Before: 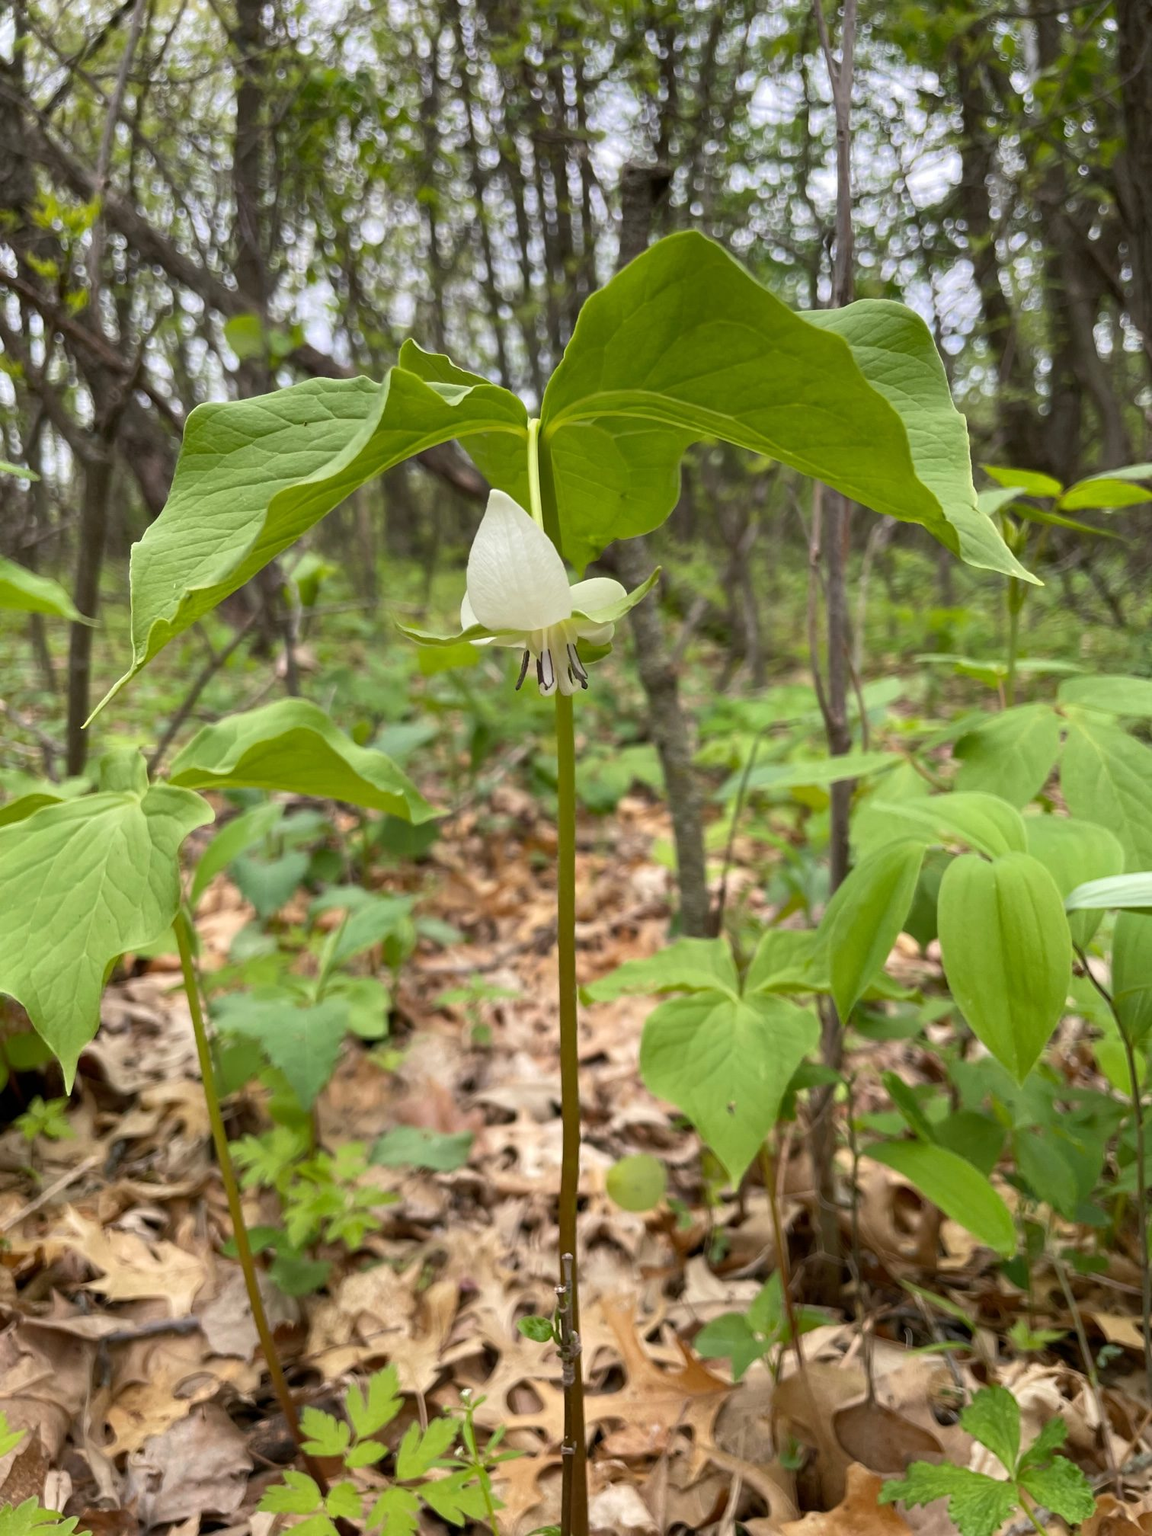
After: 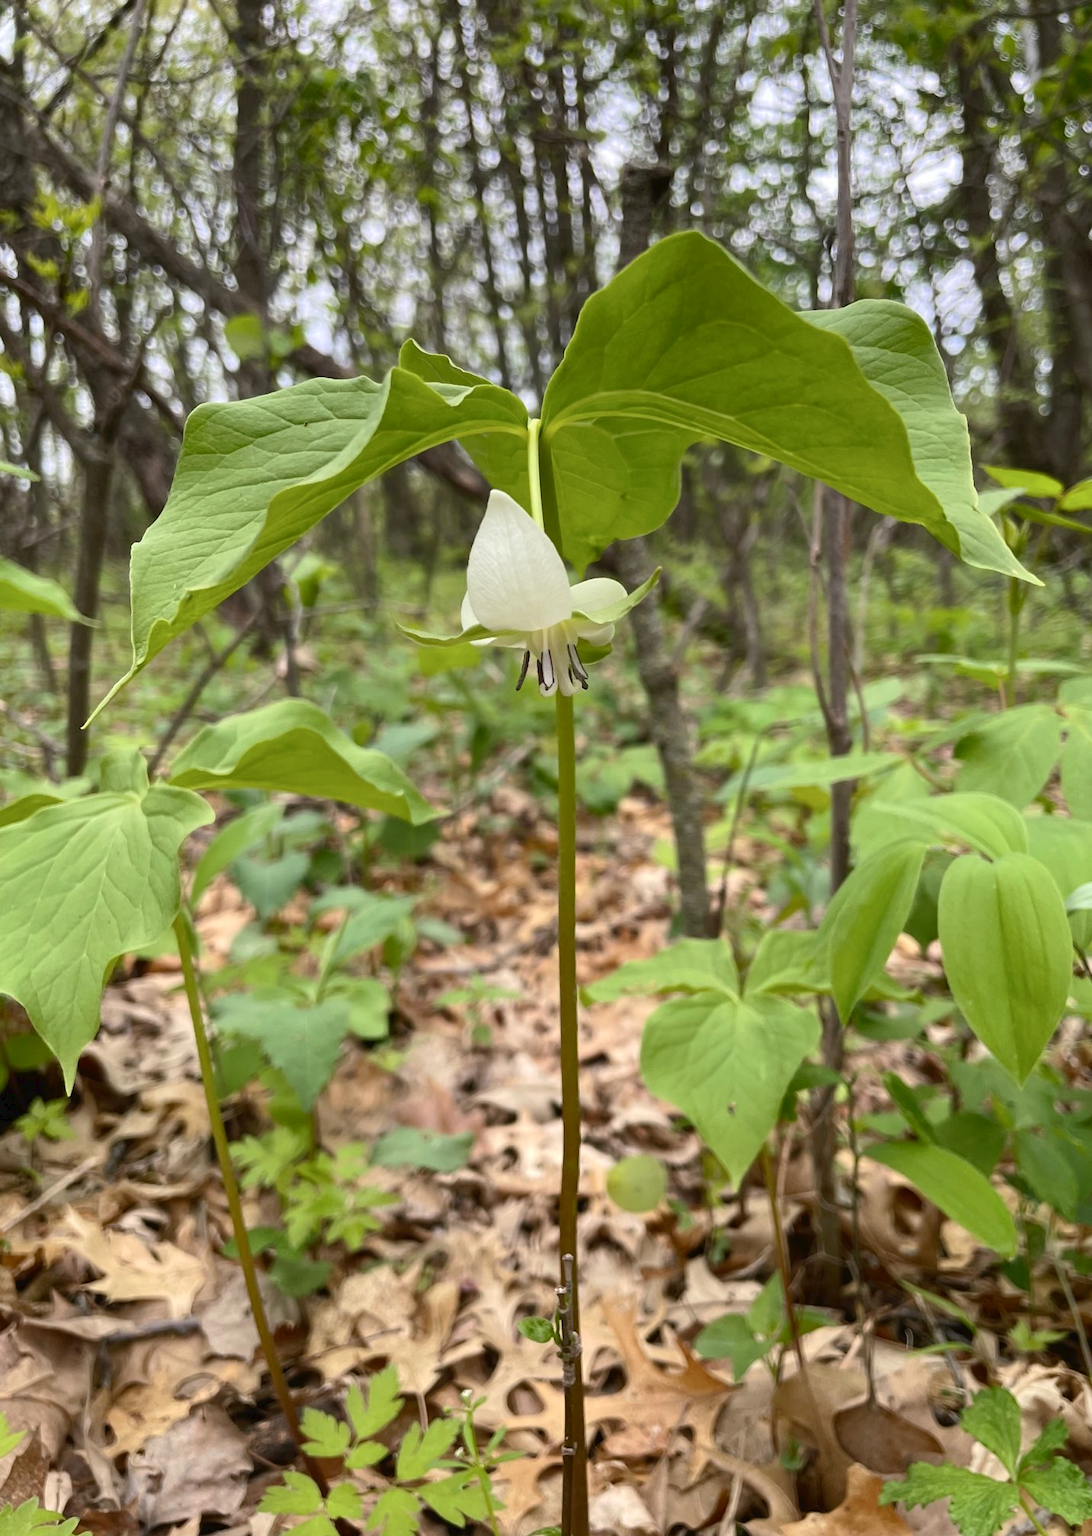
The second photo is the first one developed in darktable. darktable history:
contrast brightness saturation: contrast 0.14
crop and rotate: right 5.167%
tone curve: curves: ch0 [(0, 0) (0.003, 0.032) (0.011, 0.034) (0.025, 0.039) (0.044, 0.055) (0.069, 0.078) (0.1, 0.111) (0.136, 0.147) (0.177, 0.191) (0.224, 0.238) (0.277, 0.291) (0.335, 0.35) (0.399, 0.41) (0.468, 0.48) (0.543, 0.547) (0.623, 0.621) (0.709, 0.699) (0.801, 0.789) (0.898, 0.884) (1, 1)], preserve colors none
